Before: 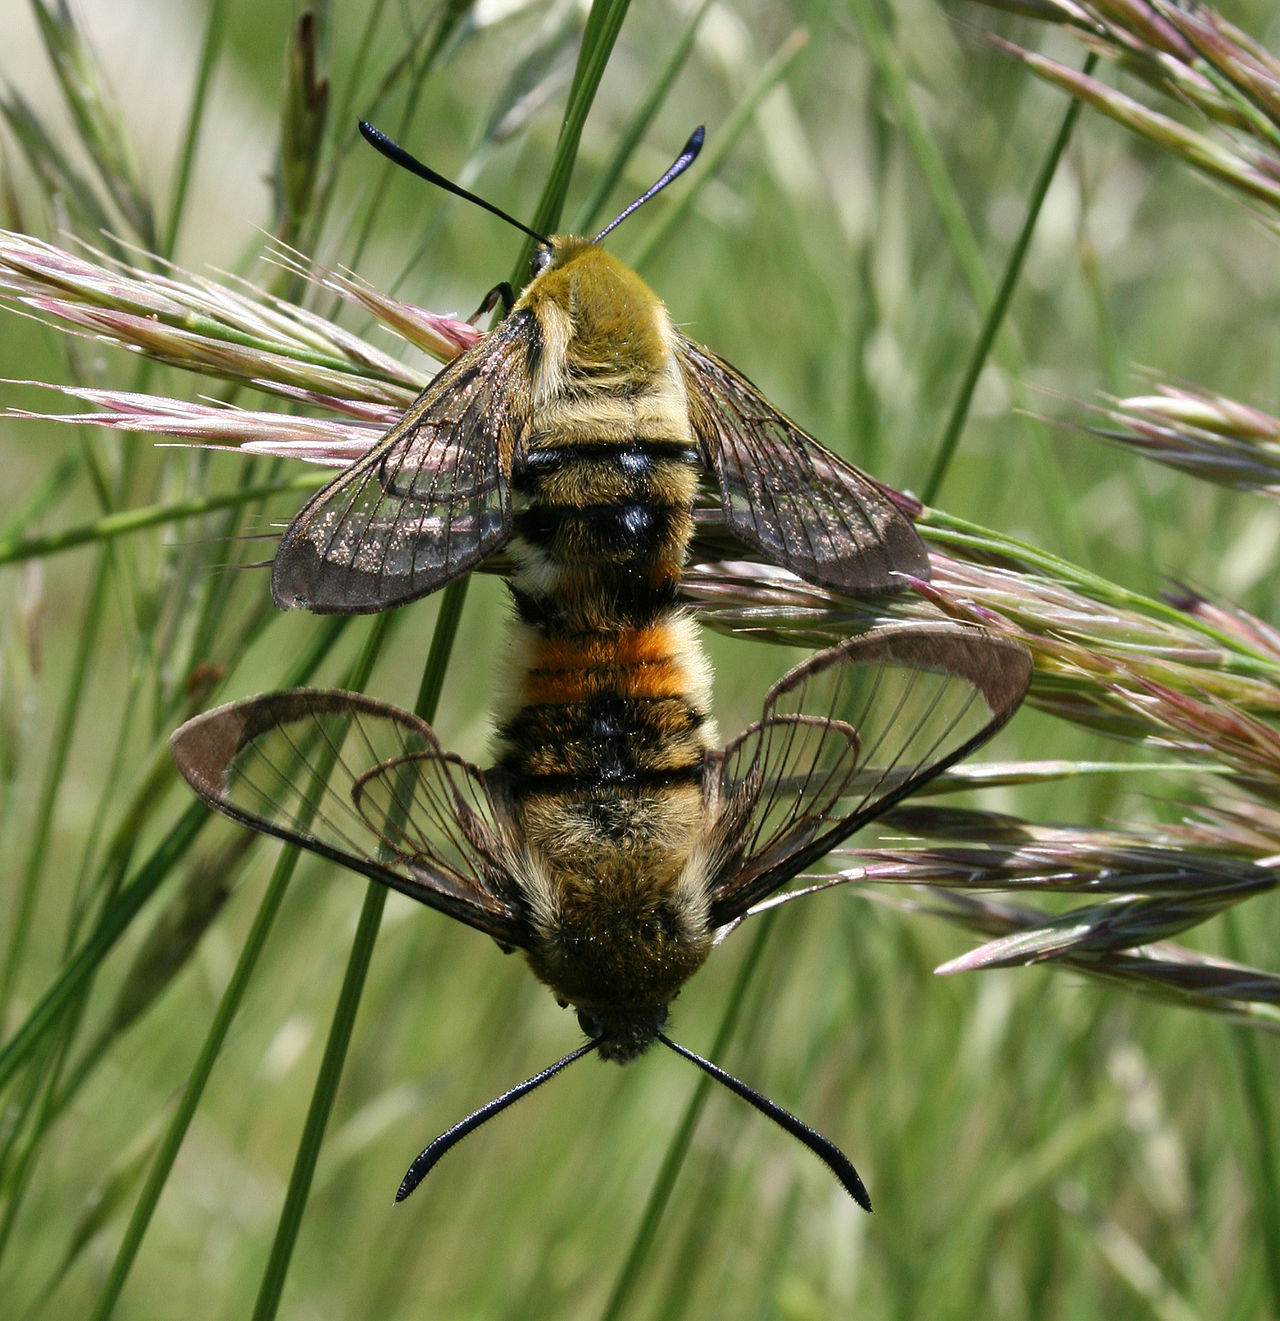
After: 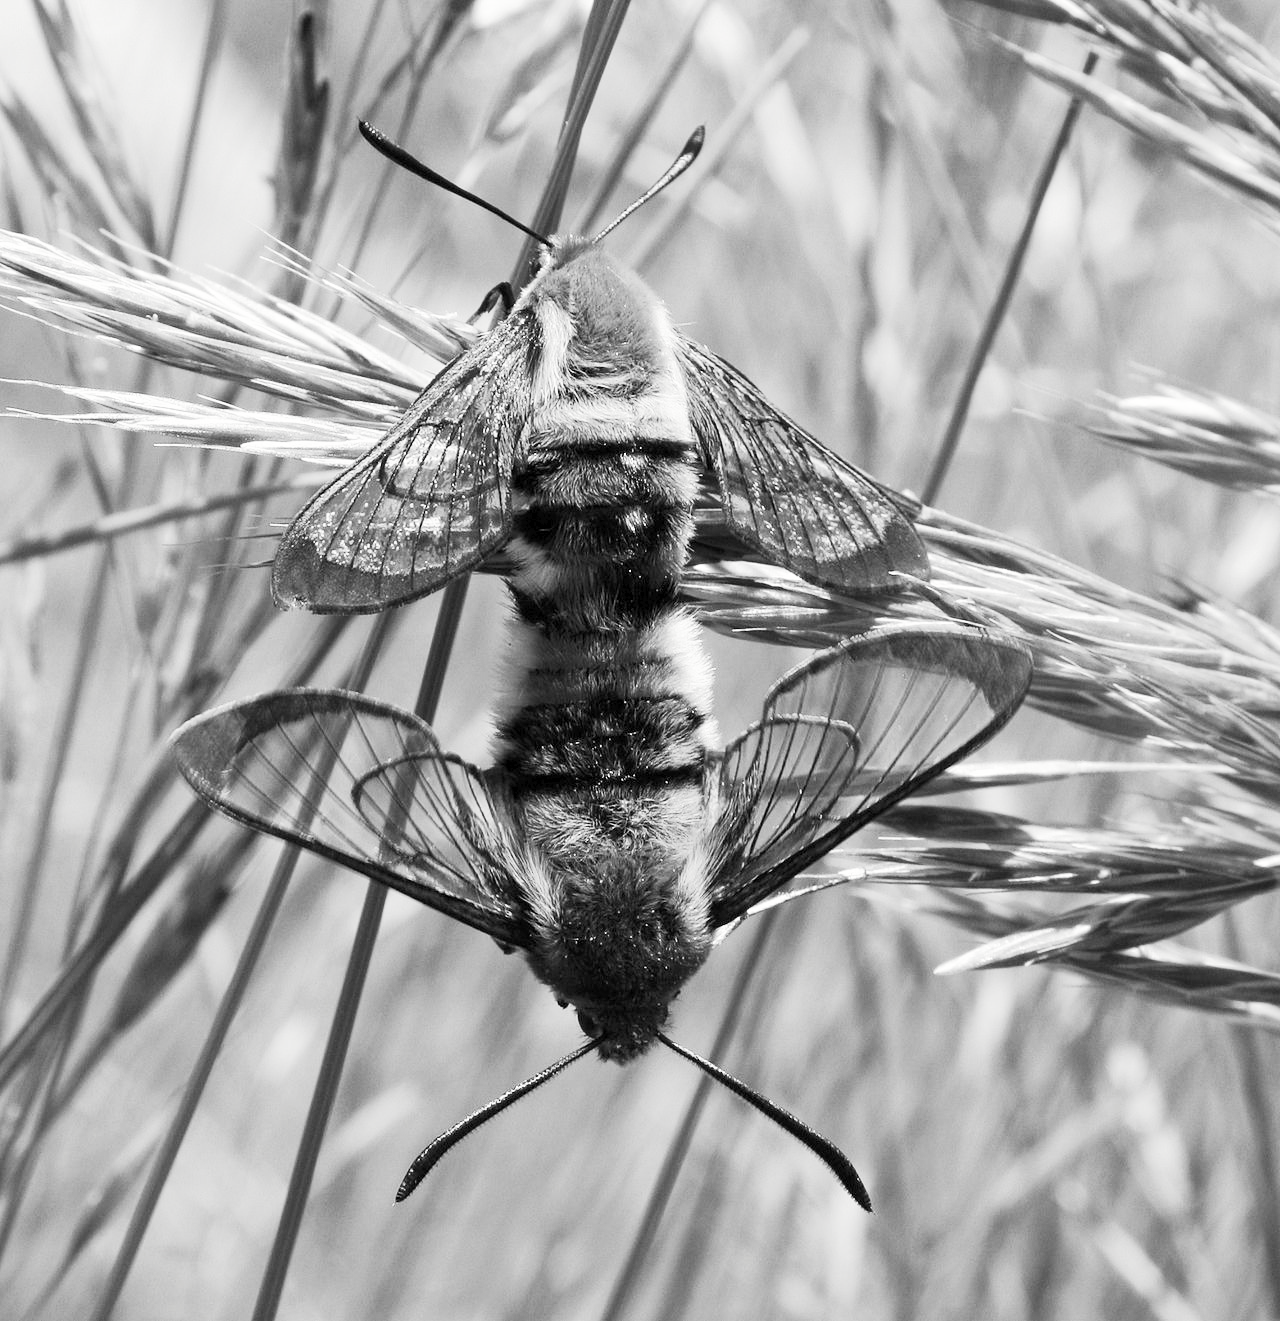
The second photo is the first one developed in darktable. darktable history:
tone curve: curves: ch0 [(0, 0) (0.003, 0.015) (0.011, 0.025) (0.025, 0.056) (0.044, 0.104) (0.069, 0.139) (0.1, 0.181) (0.136, 0.226) (0.177, 0.28) (0.224, 0.346) (0.277, 0.42) (0.335, 0.505) (0.399, 0.594) (0.468, 0.699) (0.543, 0.776) (0.623, 0.848) (0.709, 0.893) (0.801, 0.93) (0.898, 0.97) (1, 1)], preserve colors none
color look up table: target L [93.05, 89.53, 88.82, 86.7, 82.41, 64.74, 61.7, 65.49, 60.94, 47.64, 47.04, 28.56, 9.599, 200.19, 80.24, 78.8, 68.49, 69.98, 57.87, 53.19, 42.1, 47.24, 42.37, 44, 32.32, 10.77, 20.17, 8.587, 94.45, 67, 74.42, 59.79, 61.7, 69.24, 50.03, 43.8, 53.98, 47.04, 18, 15.16, 12.25, 6.319, 86.7, 90.24, 89.53, 78.07, 71.47, 62.46, 36.29], target a [-0.1, -0.003, -0.101, -0.003, -0.003, -0.003, 0, -0.003, 0, -0.001, 0.001, 0, 0, 0, -0.103, -0.003, -0.003, -0.003, 0 ×5, 0.001, 0 ×4, -0.1, -0.003, -0.003, -0.001, 0, -0.003, 0, 0.001, -0.001, 0.001, 0 ×4, -0.003 ×5, -0.001, 0], target b [1.234, 0.026, 1.247, 0.026, 0.027, 0.028, 0.006, 0.028, 0.006, 0.006, -0.004, -0.001, 0, 0, 1.274, 0.027, 0.028, 0.028, 0.006, 0.006, -0.001, -0.003, -0.001, -0.003, -0.003, 0.002, -0.001, 0, 1.23, 0.028, 0.028, 0.006, 0.006, 0.028, 0.006, -0.004, 0.006, -0.004, -0.001, 0.002, -0.001, 0, 0.026, 0.026, 0.026, 0.027, 0.028, 0.007, -0.001], num patches 49
